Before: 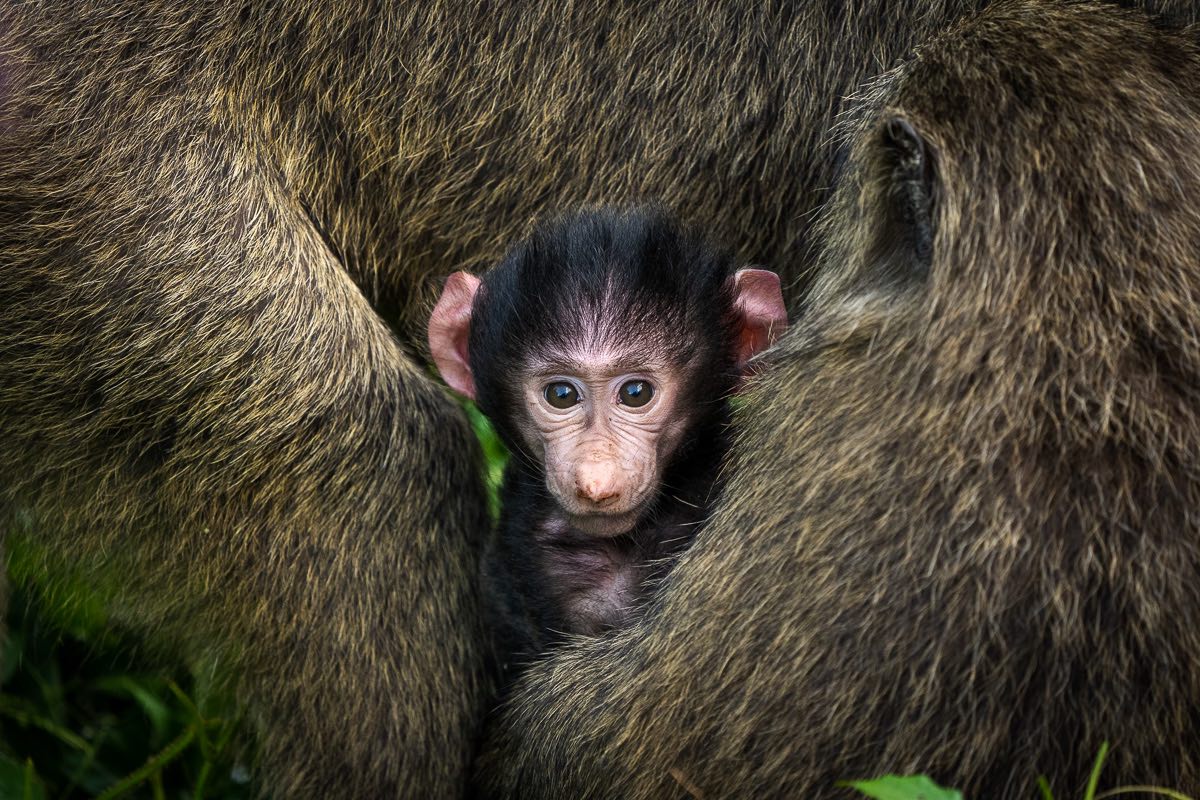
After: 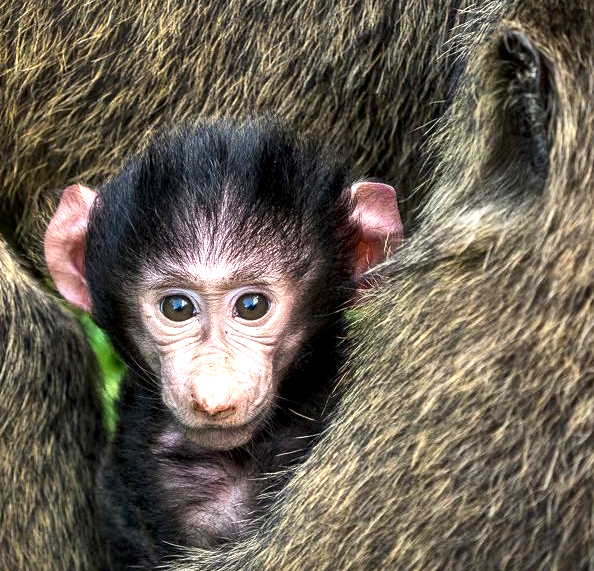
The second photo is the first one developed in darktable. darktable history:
crop: left 32.075%, top 10.976%, right 18.355%, bottom 17.596%
local contrast: mode bilateral grid, contrast 50, coarseness 50, detail 150%, midtone range 0.2
exposure: exposure 0.935 EV, compensate highlight preservation false
